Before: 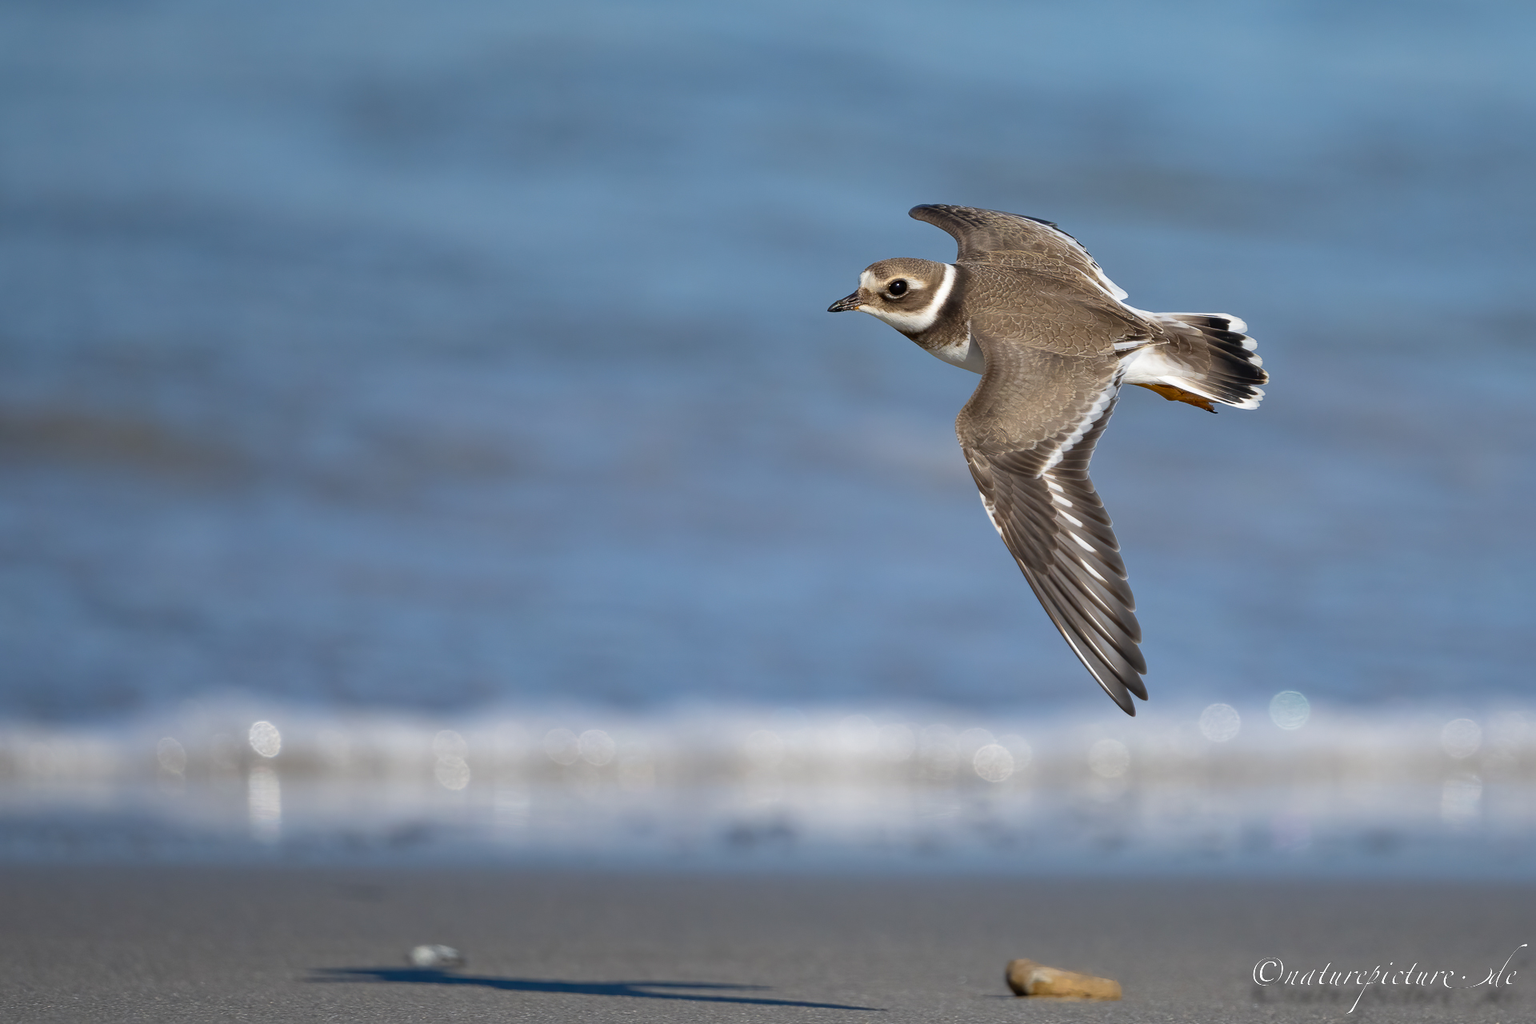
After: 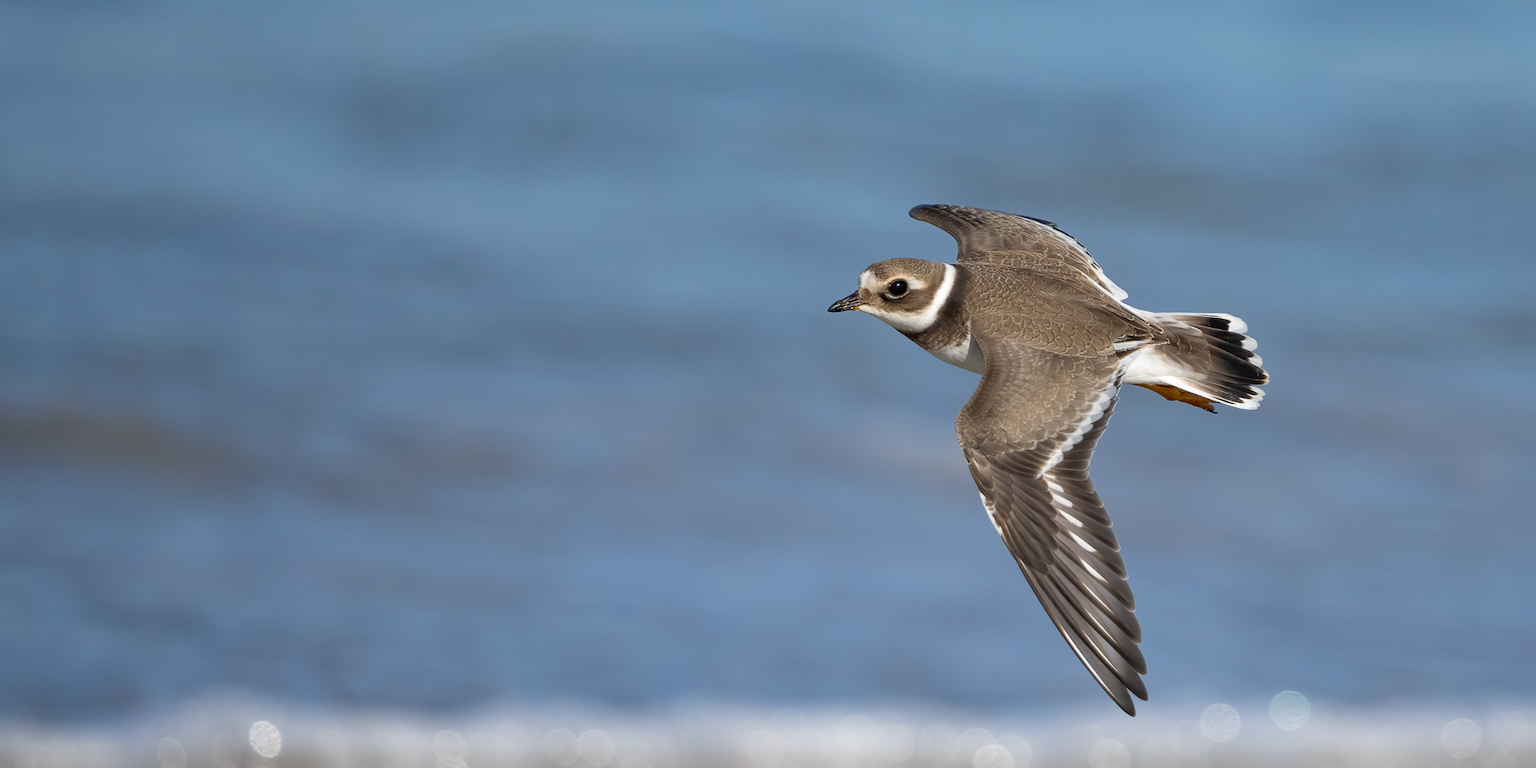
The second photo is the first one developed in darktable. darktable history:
tone equalizer: on, module defaults
crop: bottom 24.988%
